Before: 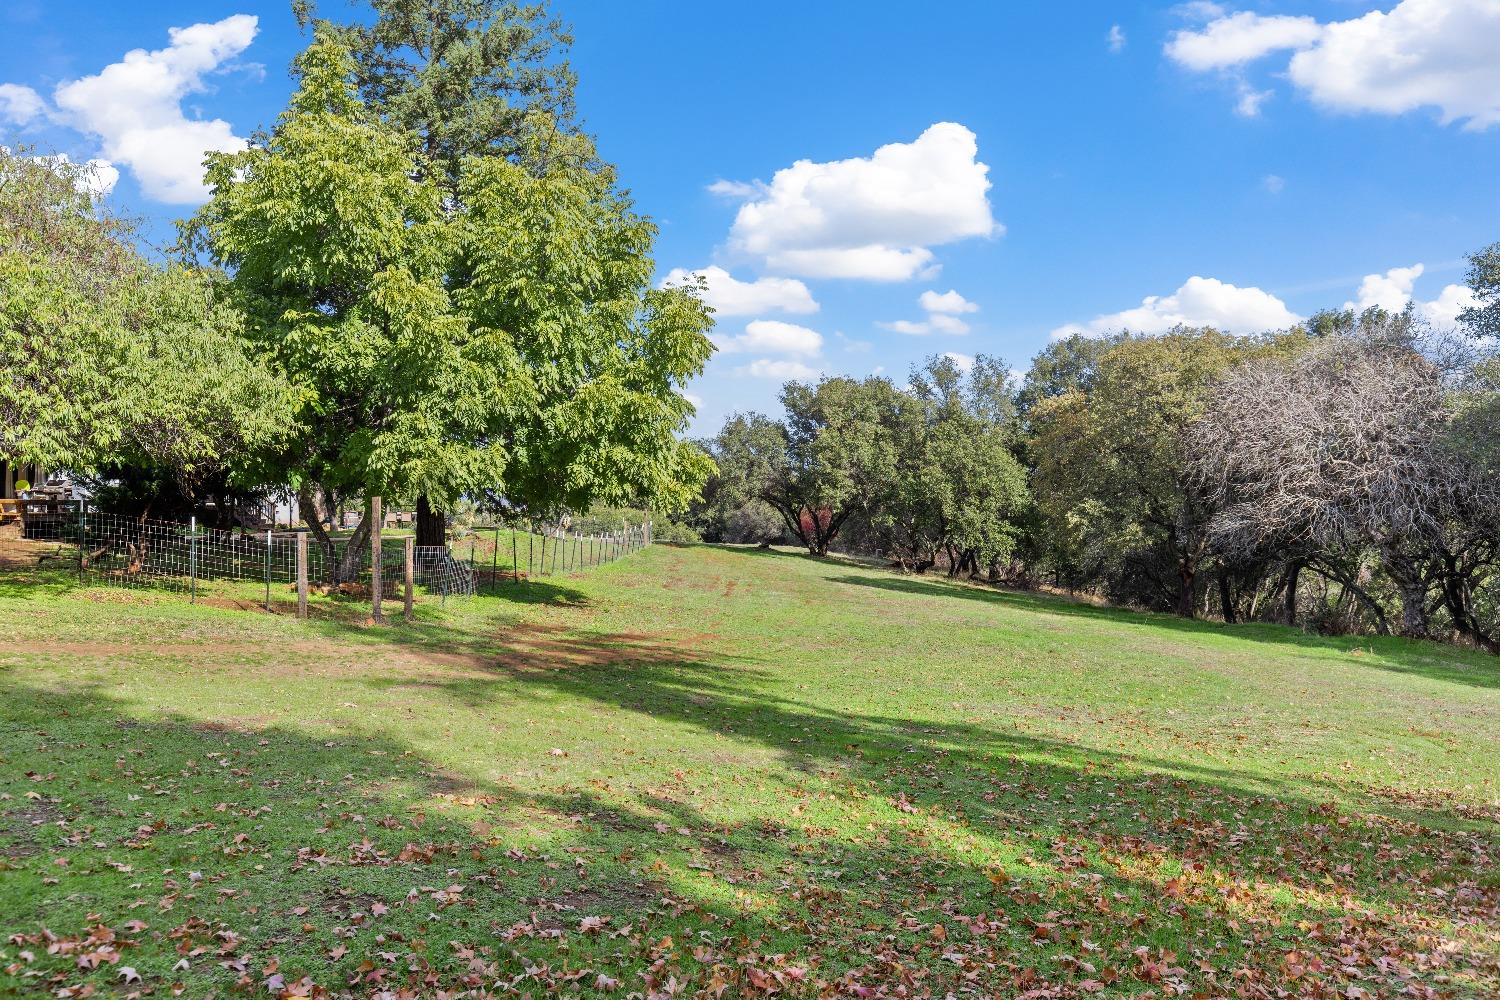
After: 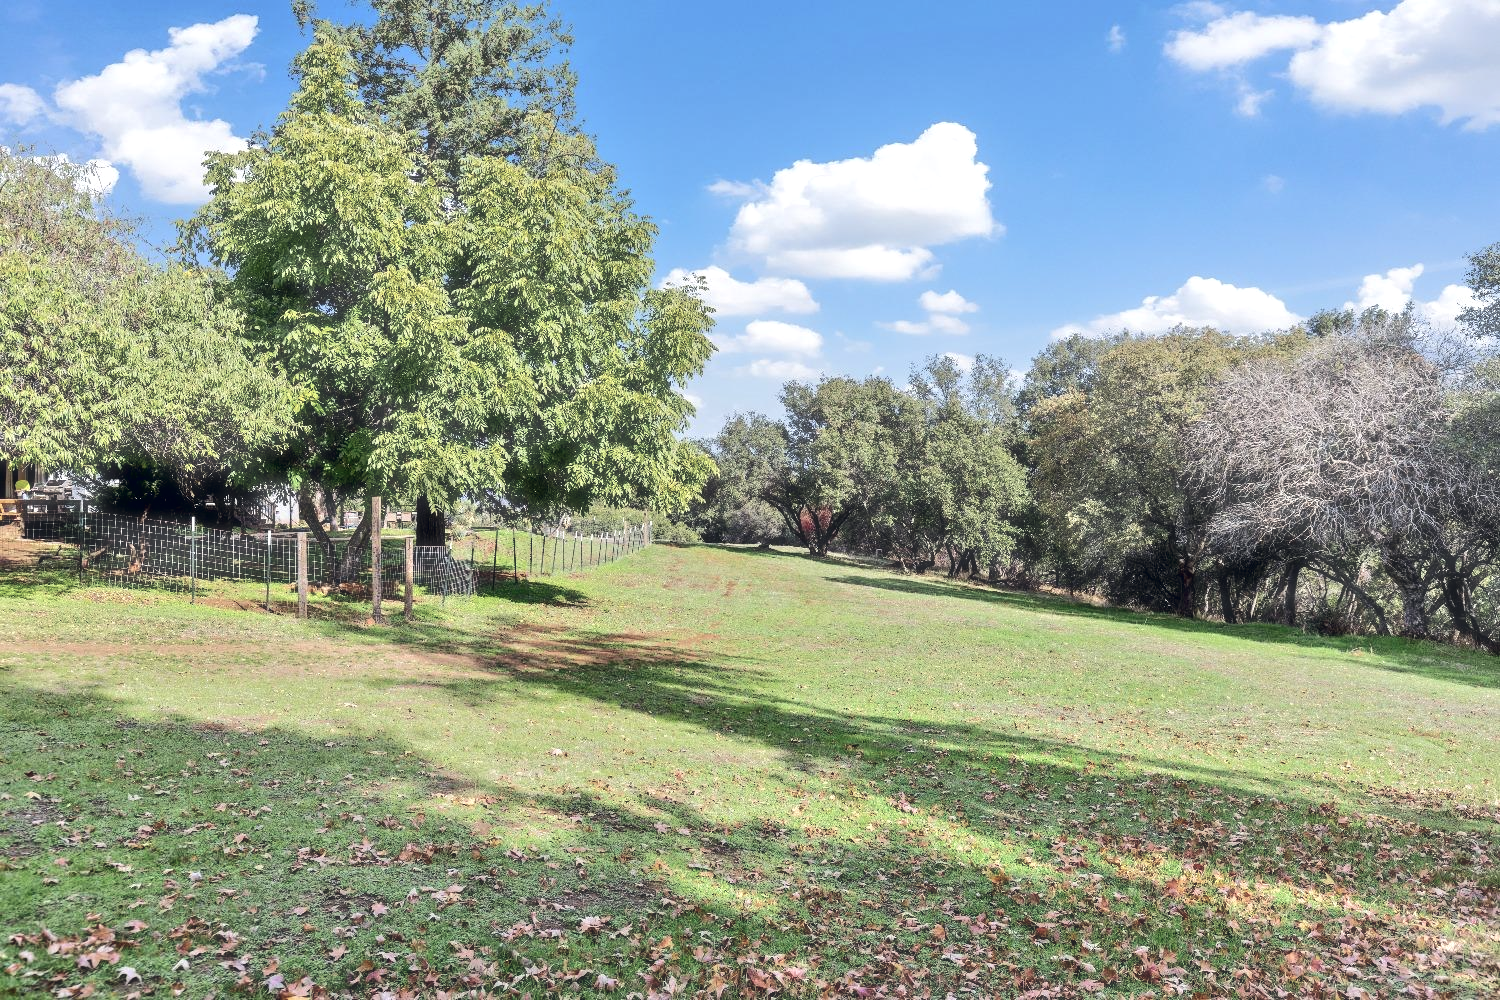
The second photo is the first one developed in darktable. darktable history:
exposure: exposure 0.131 EV, compensate highlight preservation false
tone curve: curves: ch0 [(0, 0) (0.003, 0.007) (0.011, 0.008) (0.025, 0.007) (0.044, 0.009) (0.069, 0.012) (0.1, 0.02) (0.136, 0.035) (0.177, 0.06) (0.224, 0.104) (0.277, 0.16) (0.335, 0.228) (0.399, 0.308) (0.468, 0.418) (0.543, 0.525) (0.623, 0.635) (0.709, 0.723) (0.801, 0.802) (0.898, 0.889) (1, 1)], color space Lab, independent channels, preserve colors none
tone equalizer: -8 EV 1.03 EV, -7 EV 0.996 EV, -6 EV 1.03 EV, -5 EV 1.02 EV, -4 EV 1.03 EV, -3 EV 0.754 EV, -2 EV 0.487 EV, -1 EV 0.242 EV
haze removal: strength -0.096, compatibility mode true, adaptive false
color correction: highlights b* -0.046, saturation 0.836
color balance rgb: power › hue 72.8°, global offset › chroma 0.099%, global offset › hue 251.56°, perceptual saturation grading › global saturation 0.037%
